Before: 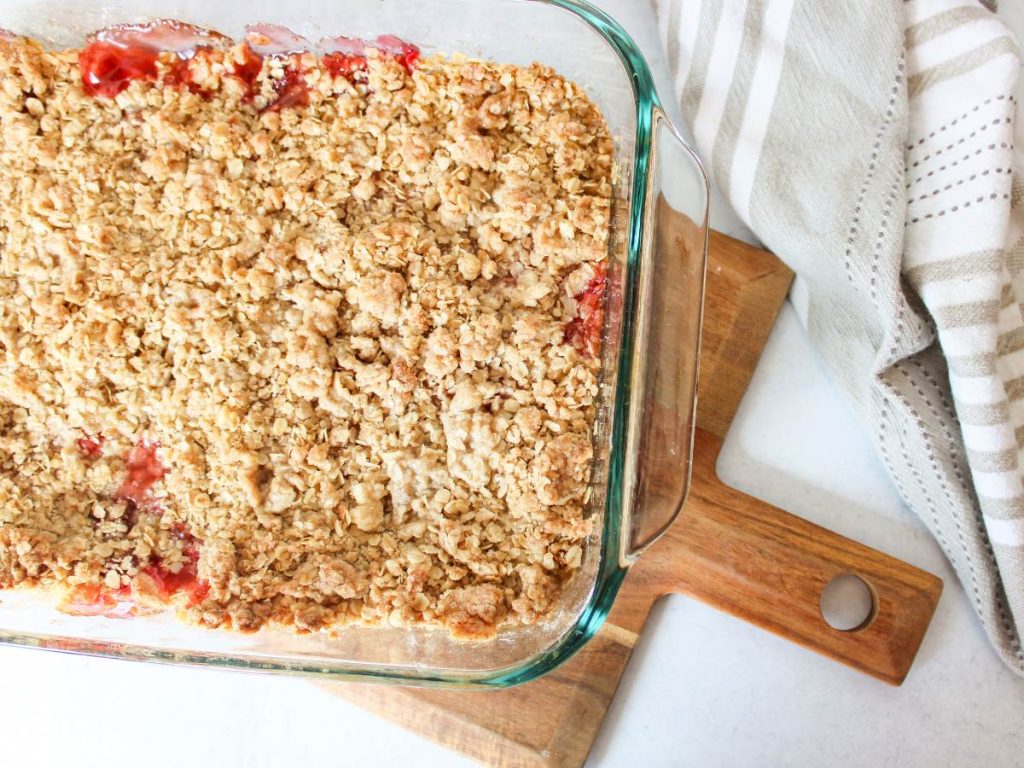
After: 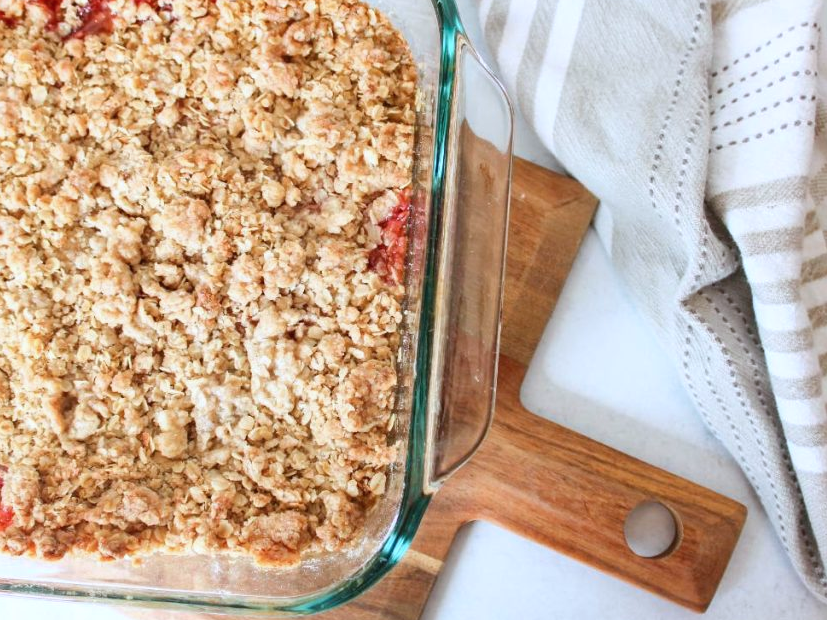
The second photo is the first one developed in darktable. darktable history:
color correction: highlights a* -0.772, highlights b* -8.92
crop: left 19.159%, top 9.58%, bottom 9.58%
